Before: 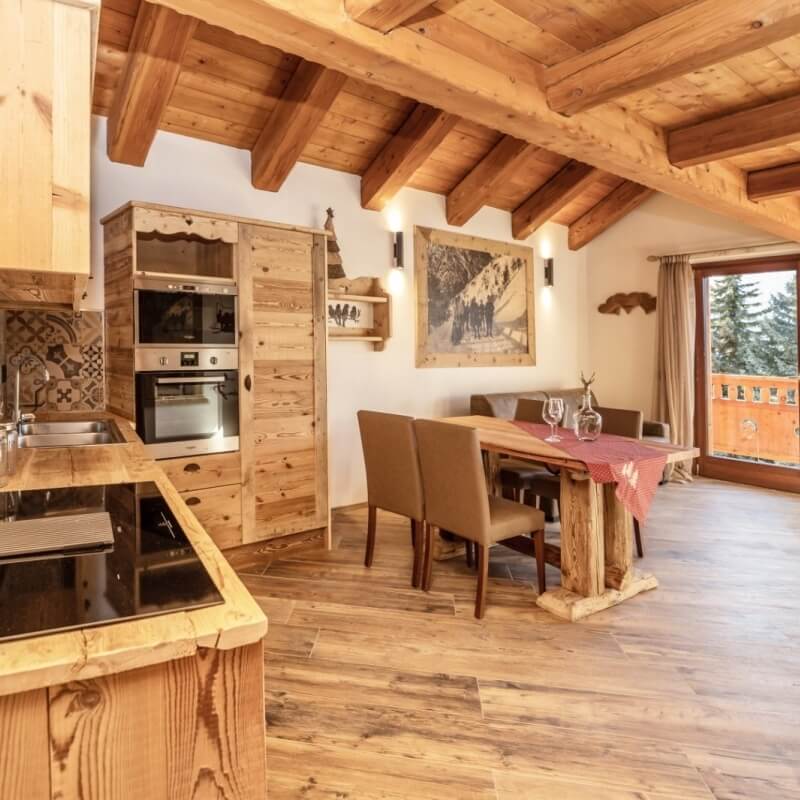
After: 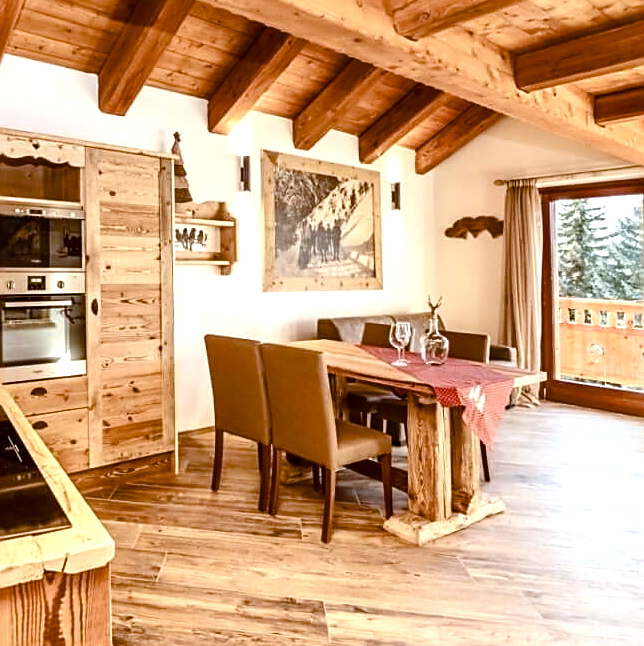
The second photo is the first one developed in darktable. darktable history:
color correction: highlights a* -2.88, highlights b* -2.82, shadows a* 2.32, shadows b* 2.79
color balance rgb: linear chroma grading › global chroma -14.756%, perceptual saturation grading › global saturation 34.832%, perceptual saturation grading › highlights -29.957%, perceptual saturation grading › shadows 35.224%, global vibrance 7.272%, saturation formula JzAzBz (2021)
crop: left 19.24%, top 9.59%, right 0.001%, bottom 9.593%
exposure: black level correction 0, exposure 0.695 EV, compensate highlight preservation false
sharpen: on, module defaults
color zones: curves: ch1 [(0, 0.469) (0.01, 0.469) (0.12, 0.446) (0.248, 0.469) (0.5, 0.5) (0.748, 0.5) (0.99, 0.469) (1, 0.469)]
